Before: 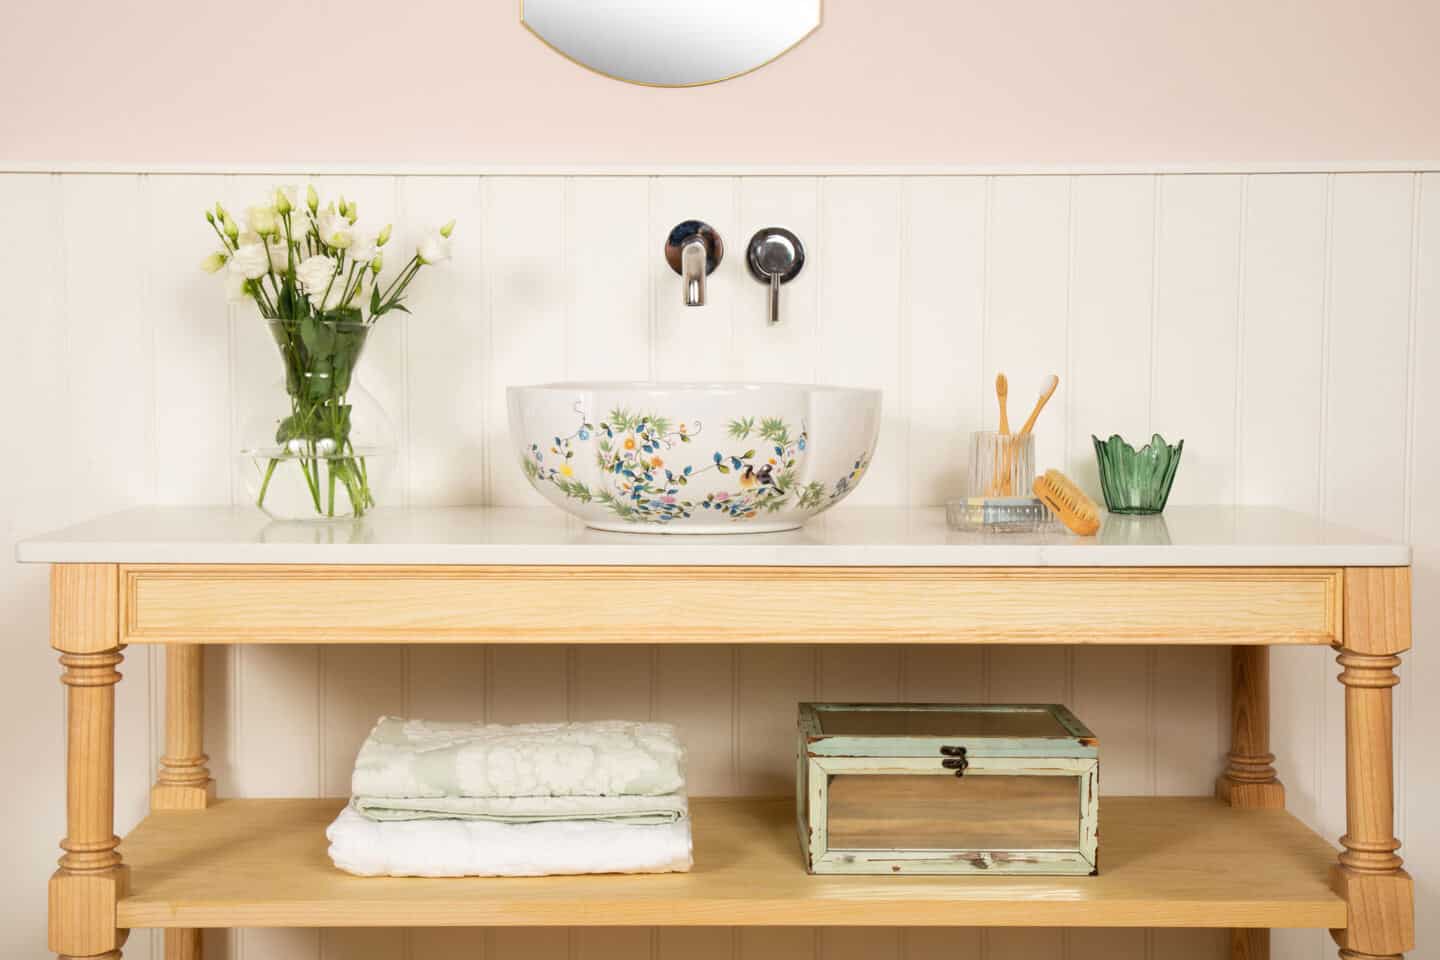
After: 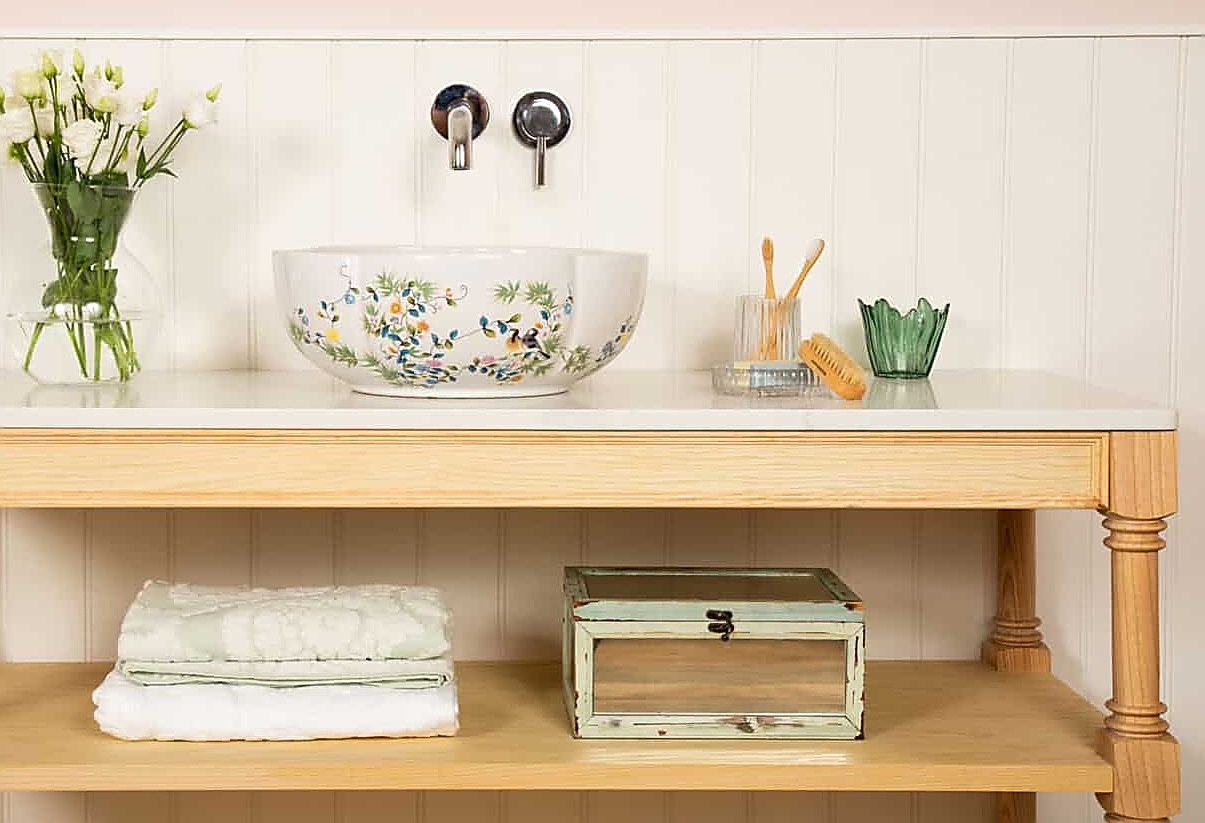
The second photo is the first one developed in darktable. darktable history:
crop: left 16.315%, top 14.246%
sharpen: radius 1.4, amount 1.25, threshold 0.7
local contrast: mode bilateral grid, contrast 20, coarseness 50, detail 102%, midtone range 0.2
